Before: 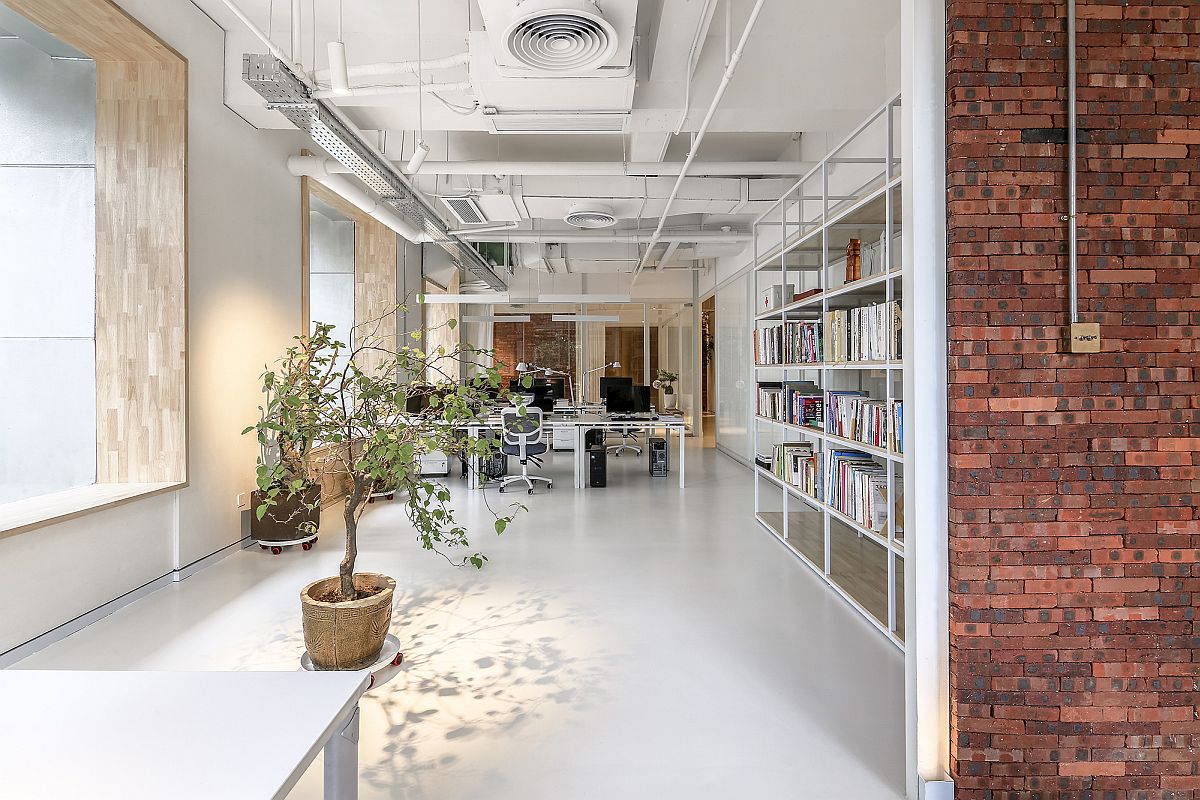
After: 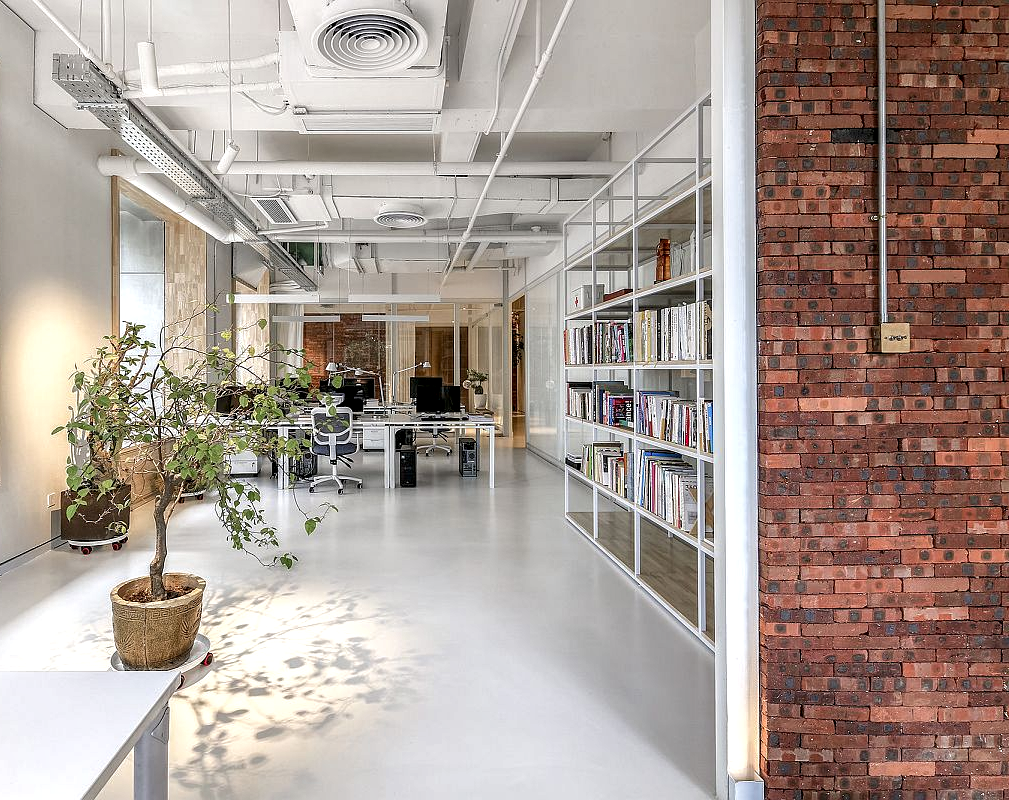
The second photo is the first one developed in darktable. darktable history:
tone equalizer: edges refinement/feathering 500, mask exposure compensation -1.57 EV, preserve details no
local contrast: highlights 92%, shadows 86%, detail 160%, midtone range 0.2
crop: left 15.911%
contrast equalizer: octaves 7, y [[0.6 ×6], [0.55 ×6], [0 ×6], [0 ×6], [0 ×6]], mix 0.302
